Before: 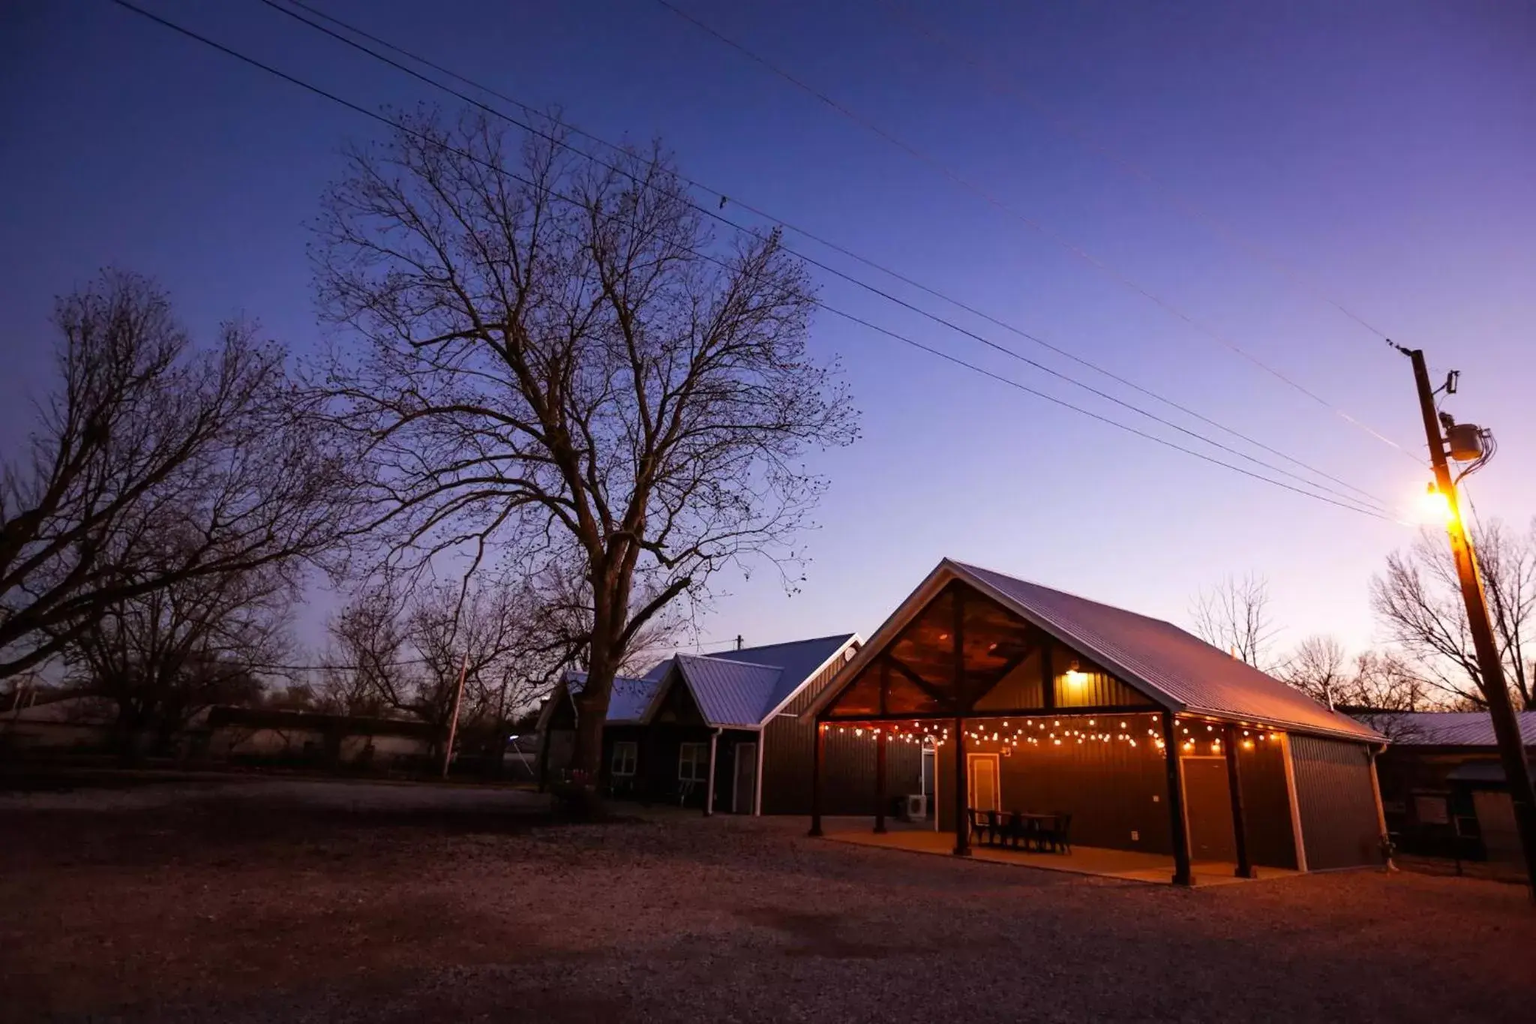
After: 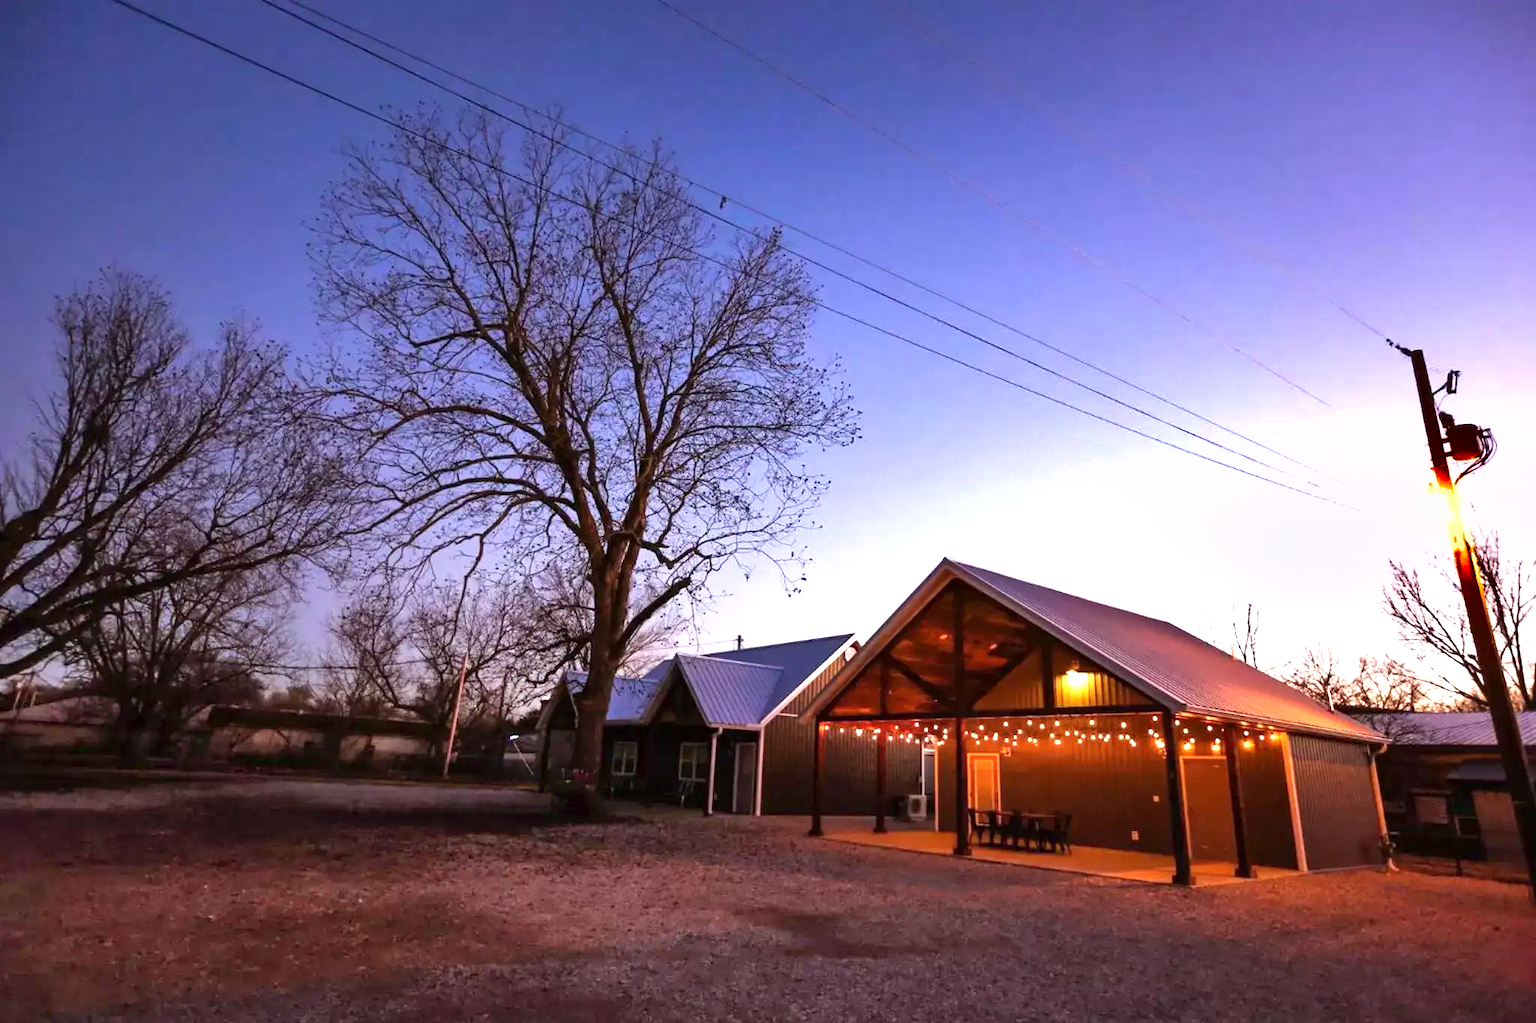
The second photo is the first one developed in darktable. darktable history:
exposure: exposure 1 EV, compensate highlight preservation false
white balance: red 0.986, blue 1.01
shadows and highlights: soften with gaussian
